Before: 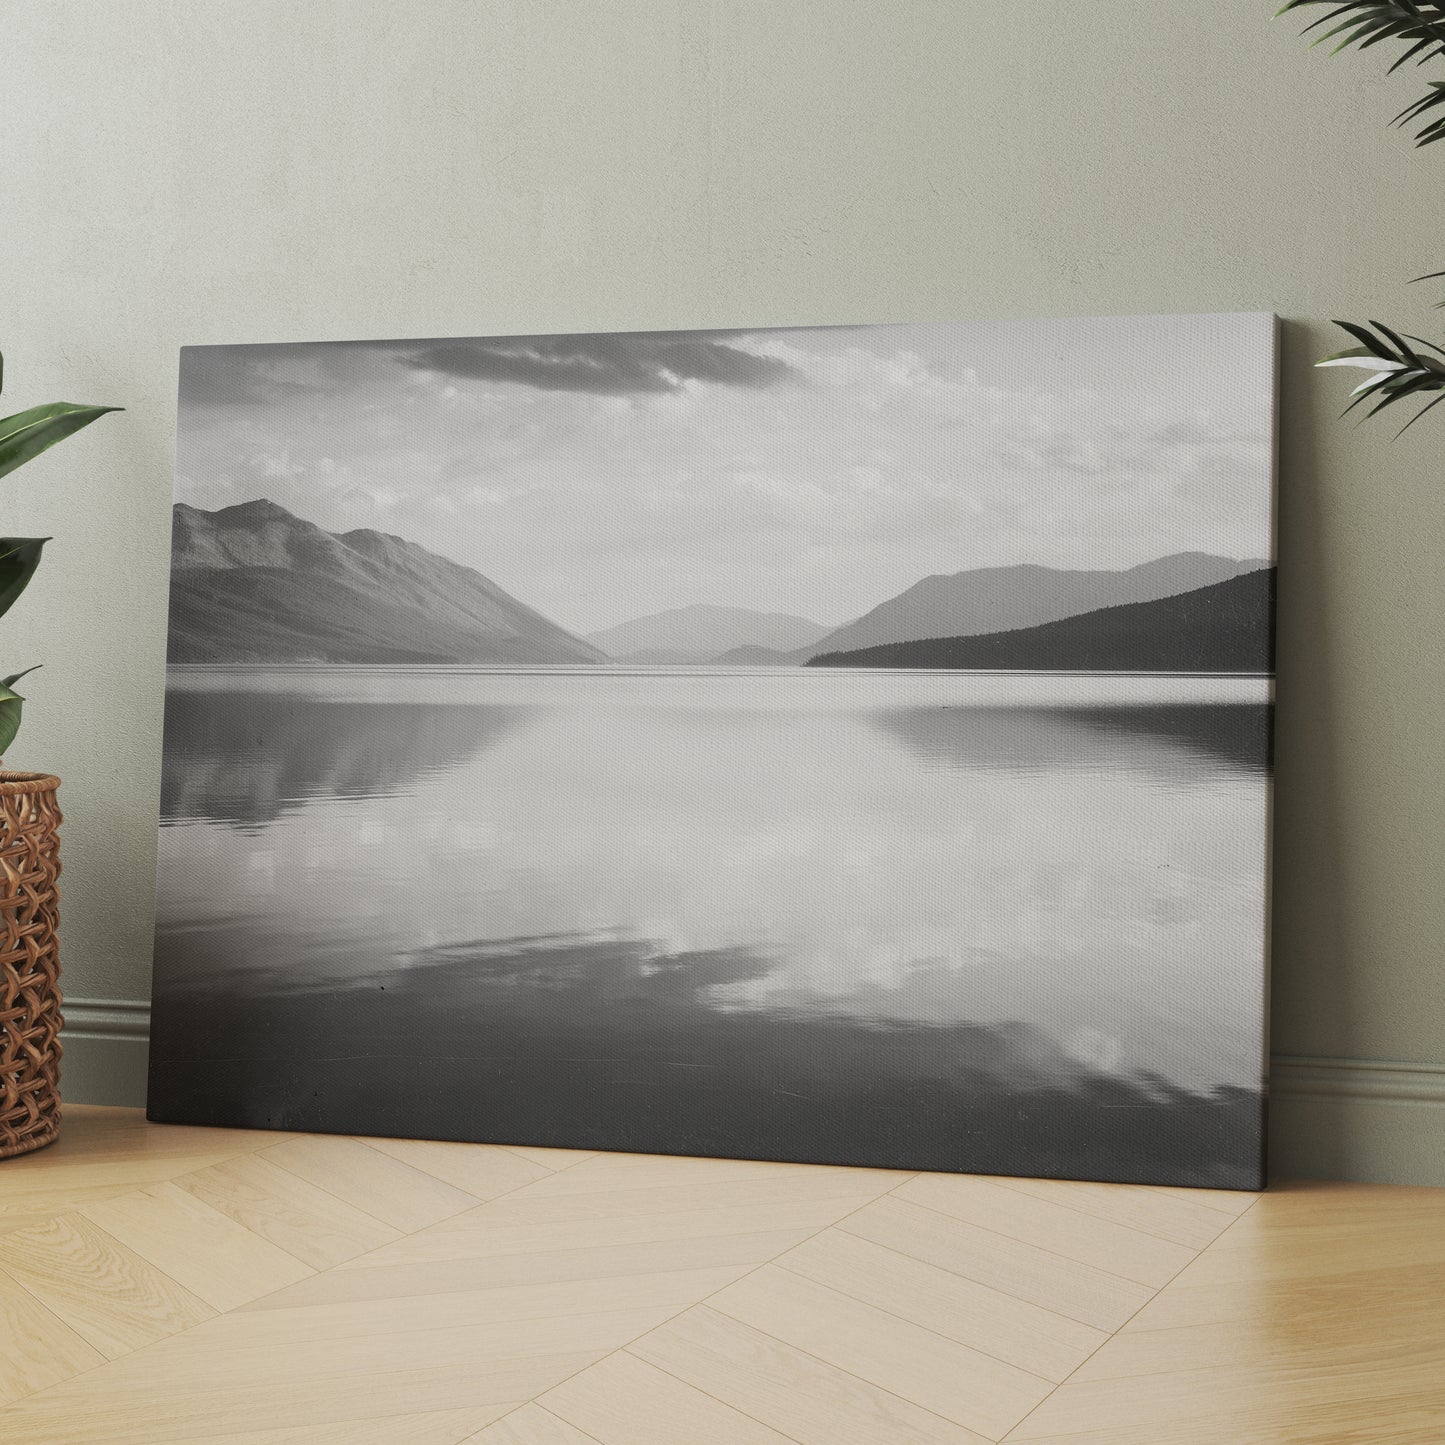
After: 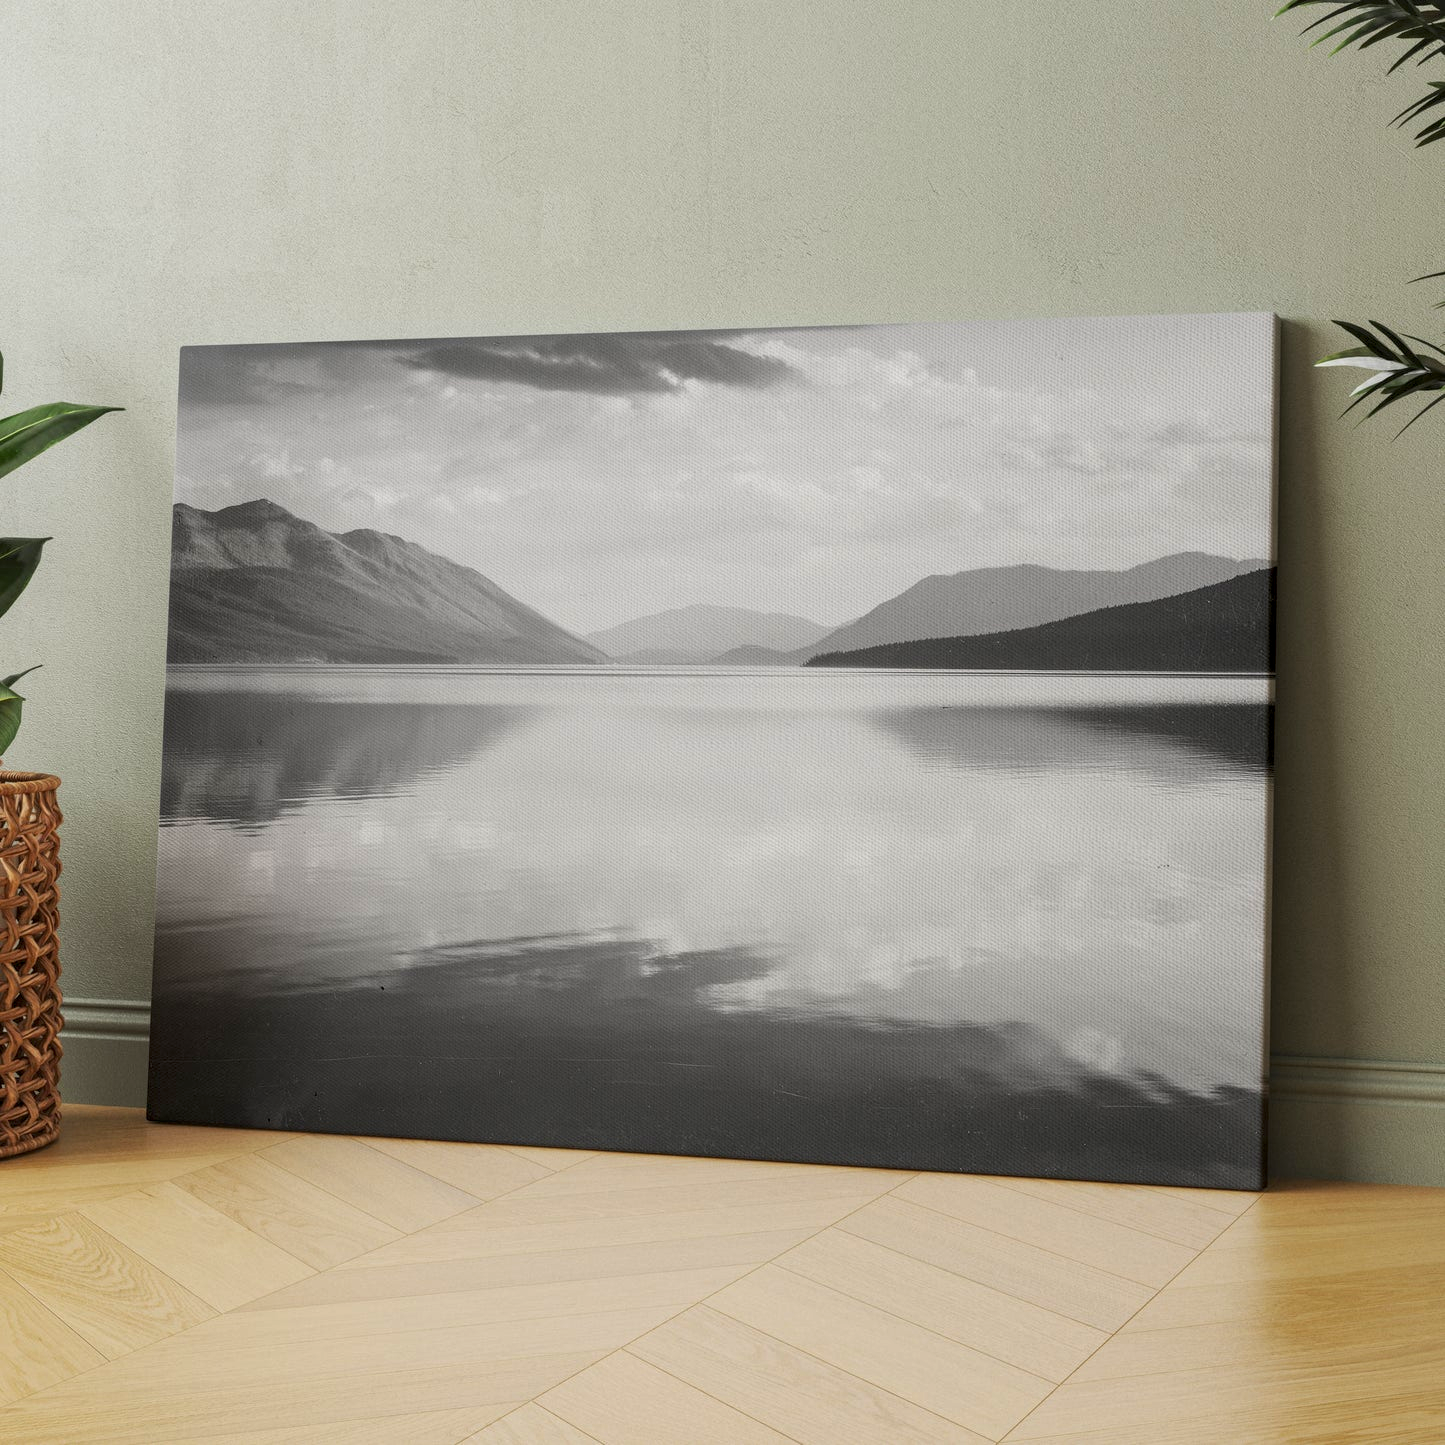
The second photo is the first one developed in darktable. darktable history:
local contrast: detail 130%
color correction: saturation 1.34
